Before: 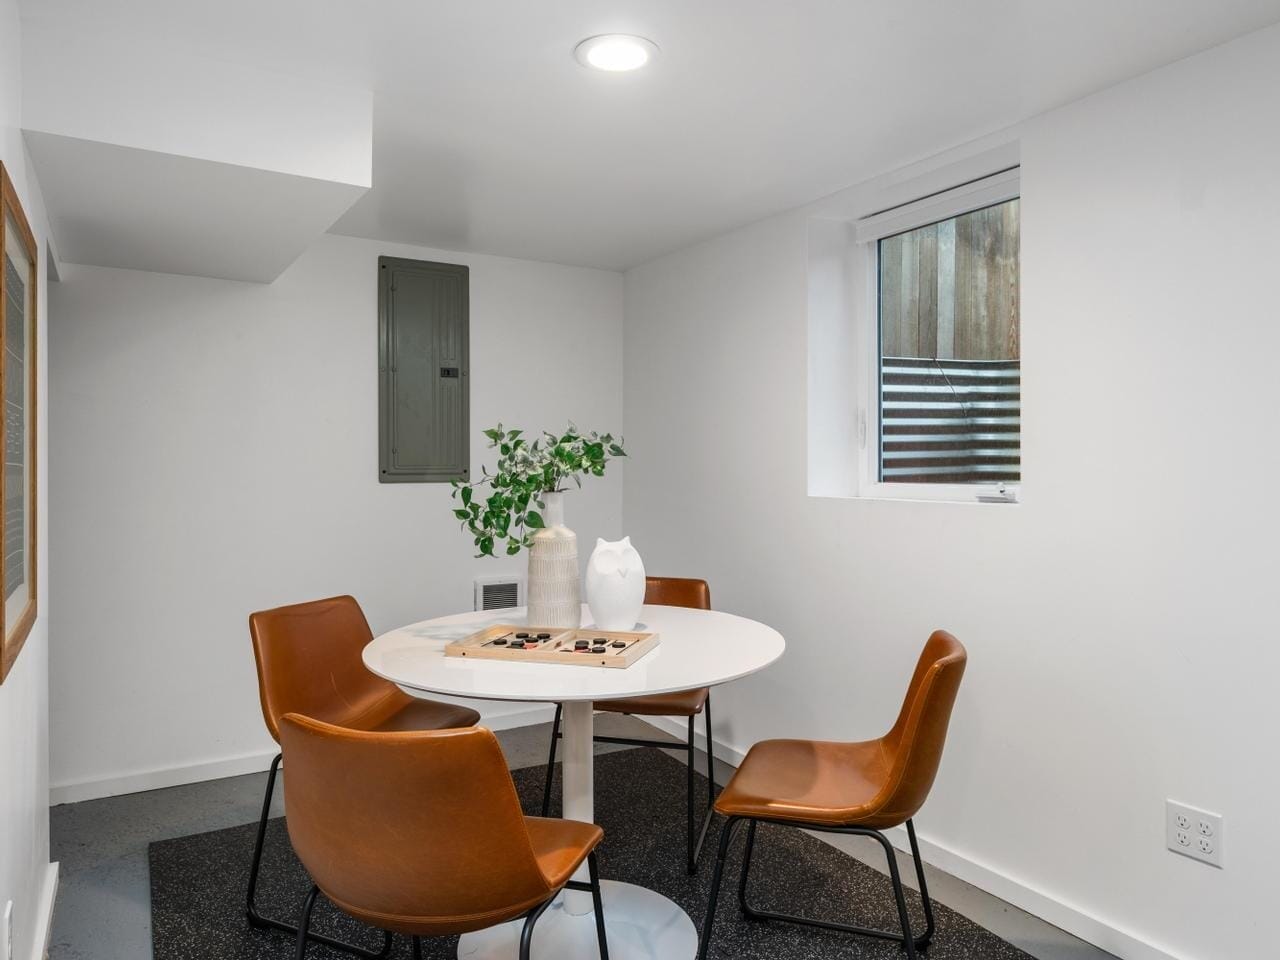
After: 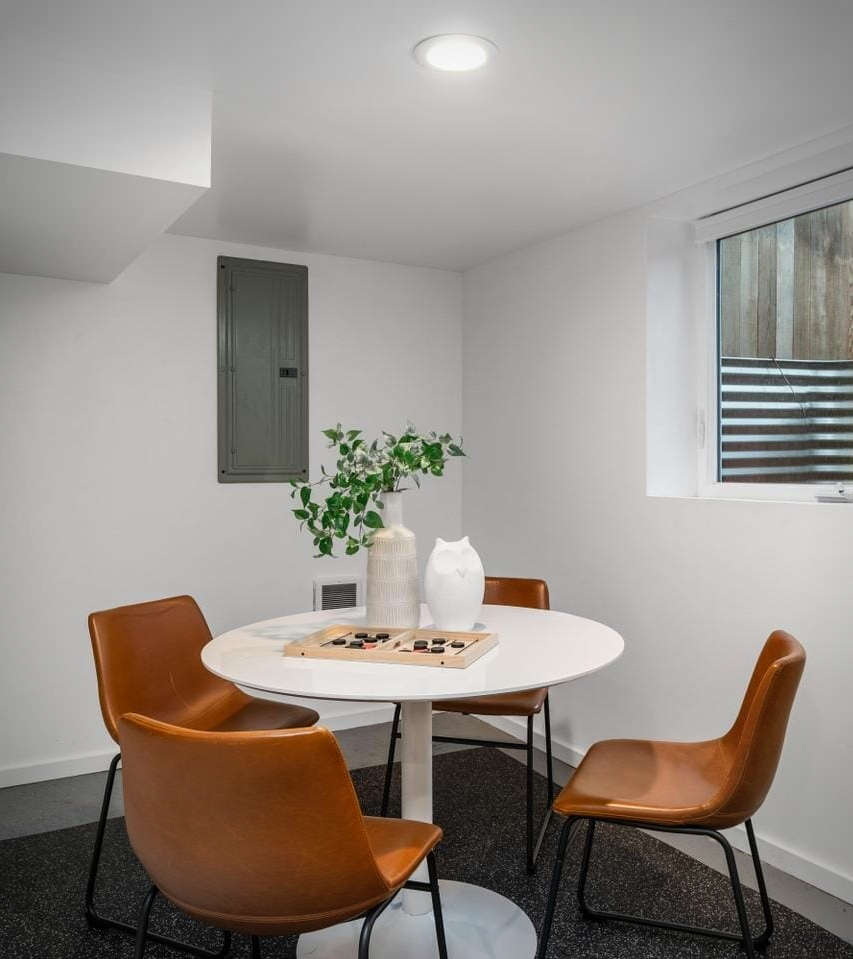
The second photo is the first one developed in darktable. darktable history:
tone equalizer: on, module defaults
vignetting: on, module defaults
crop and rotate: left 12.648%, right 20.685%
